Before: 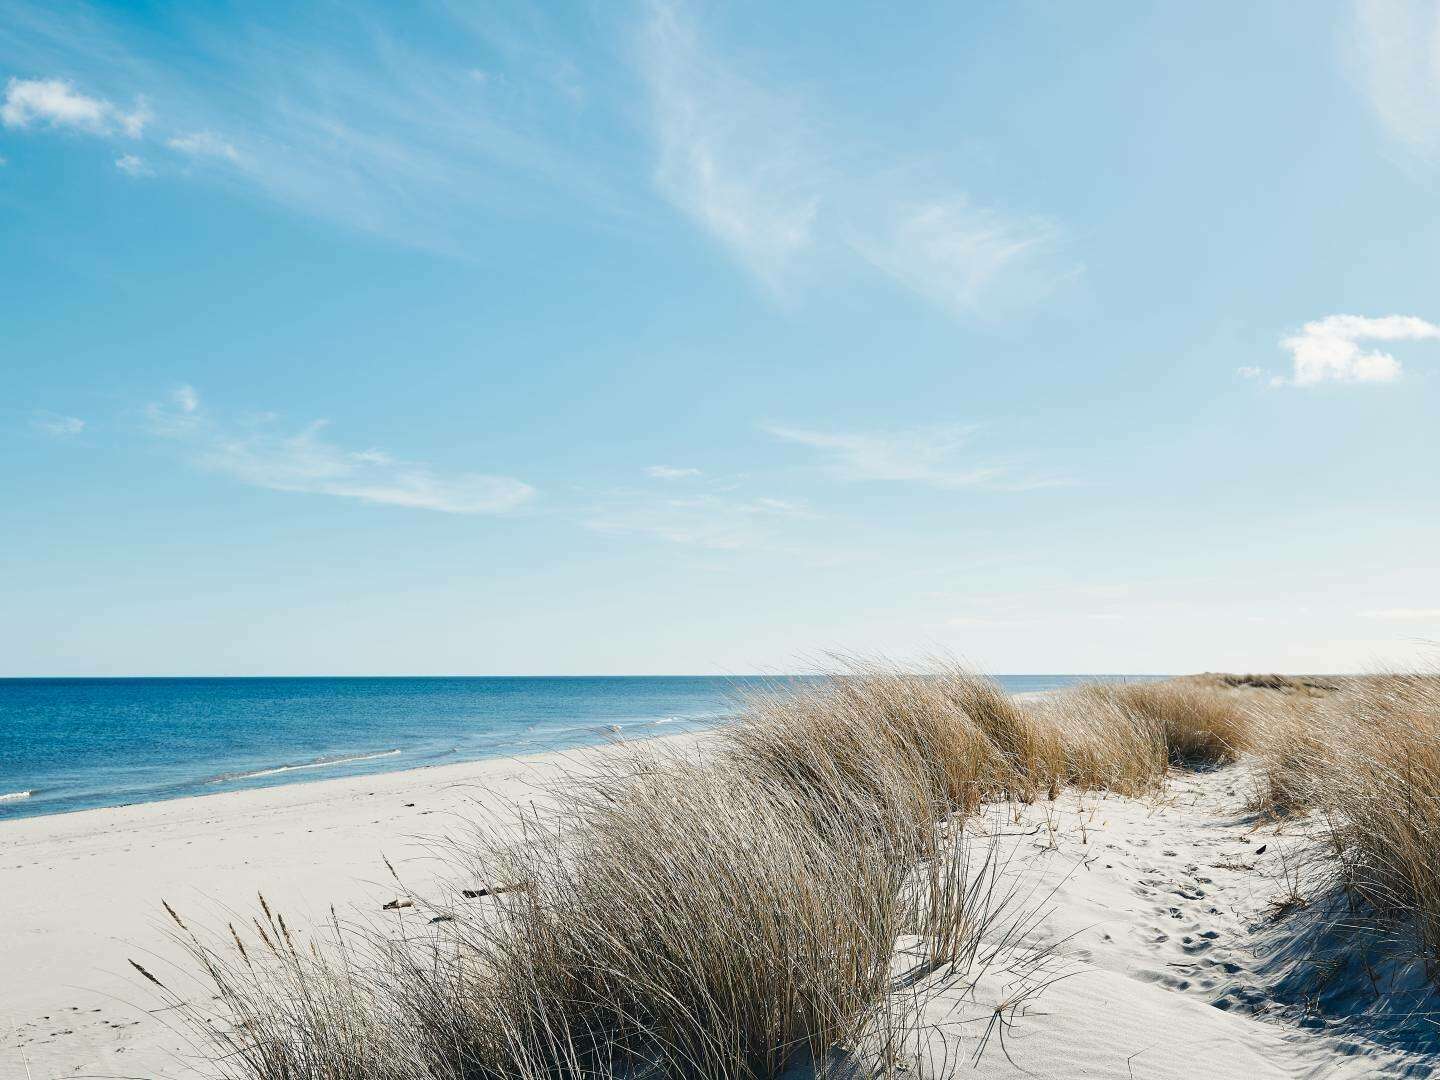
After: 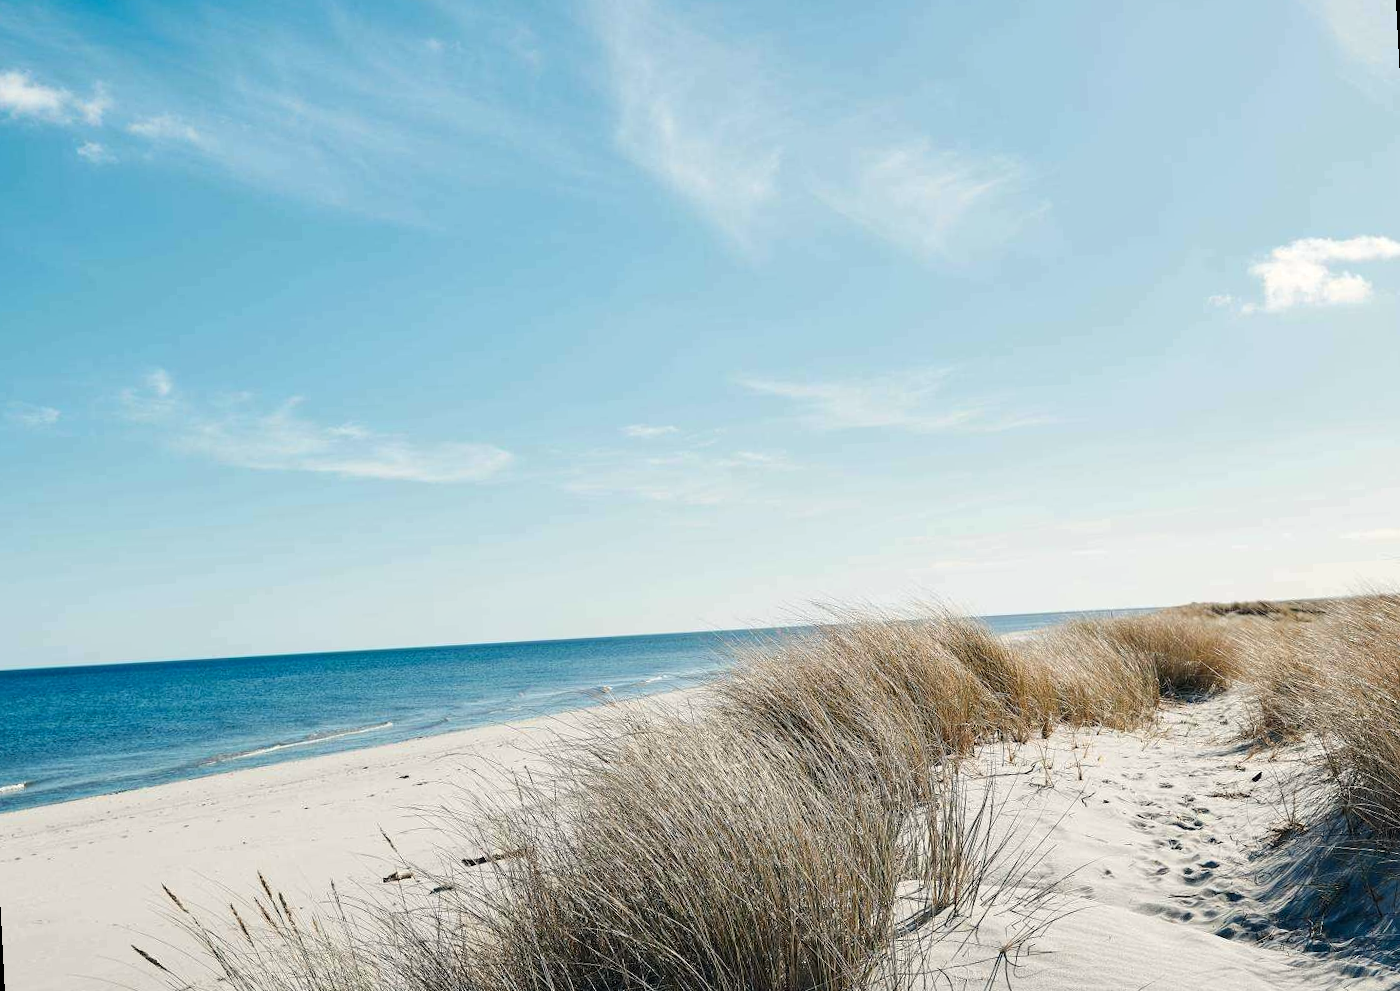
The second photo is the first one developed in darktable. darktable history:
local contrast: highlights 100%, shadows 100%, detail 120%, midtone range 0.2
rotate and perspective: rotation -3°, crop left 0.031, crop right 0.968, crop top 0.07, crop bottom 0.93
white balance: red 1.009, blue 0.985
